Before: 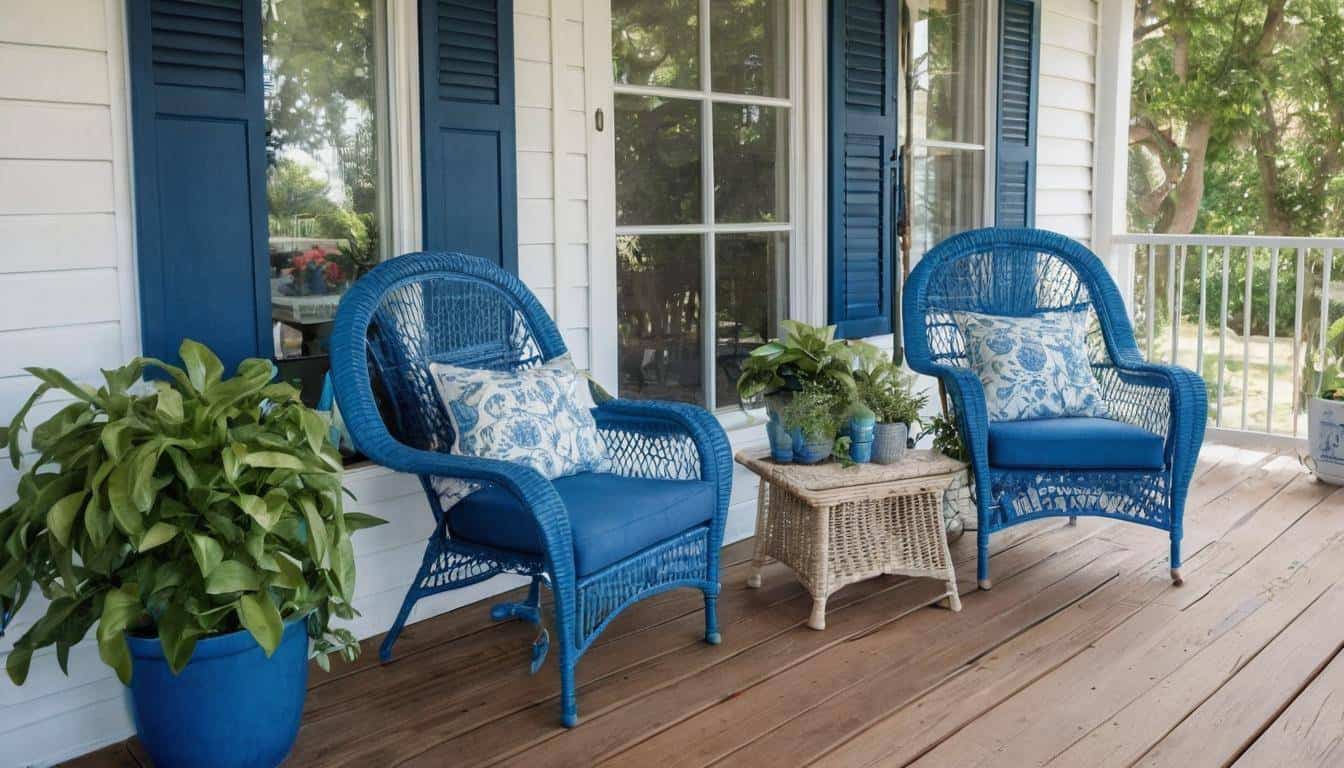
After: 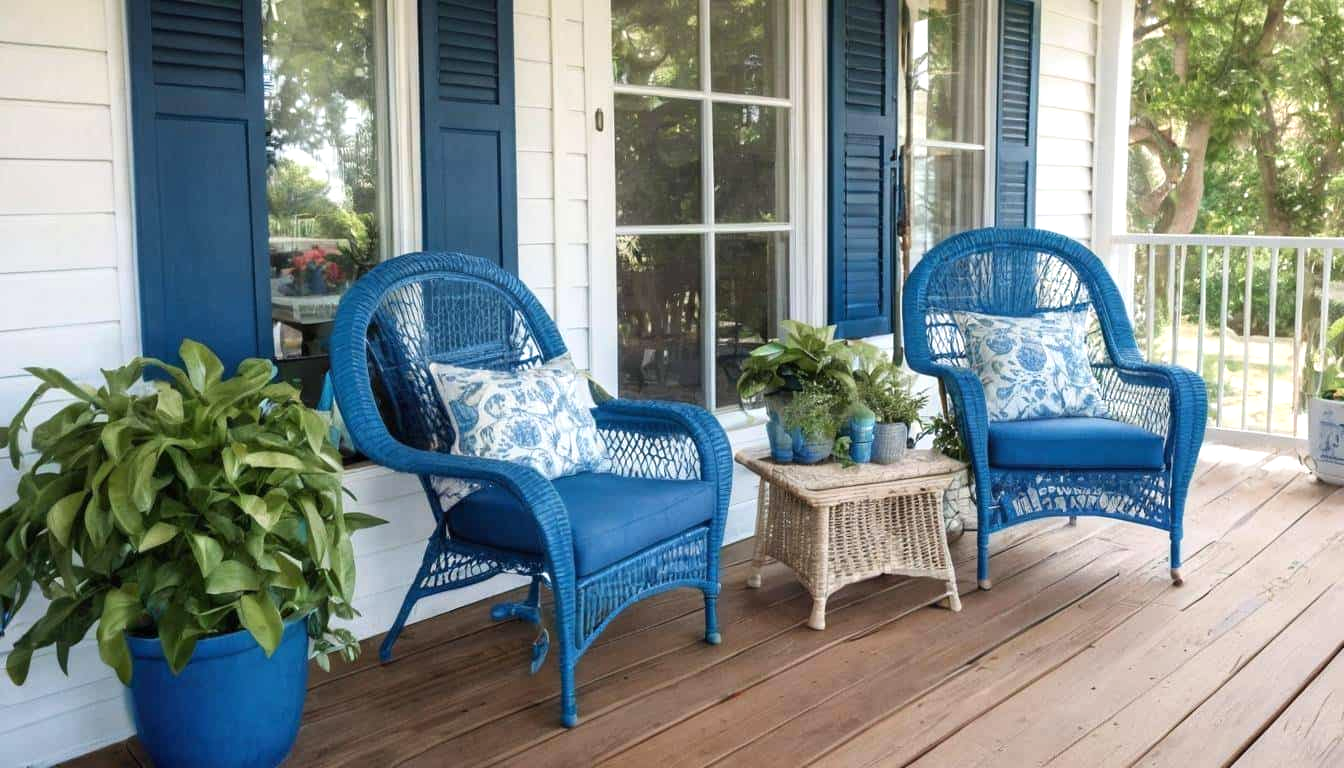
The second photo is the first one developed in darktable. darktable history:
tone equalizer: -8 EV -0.393 EV, -7 EV -0.402 EV, -6 EV -0.306 EV, -5 EV -0.217 EV, -3 EV 0.223 EV, -2 EV 0.353 EV, -1 EV 0.414 EV, +0 EV 0.411 EV, smoothing diameter 25%, edges refinement/feathering 11.66, preserve details guided filter
